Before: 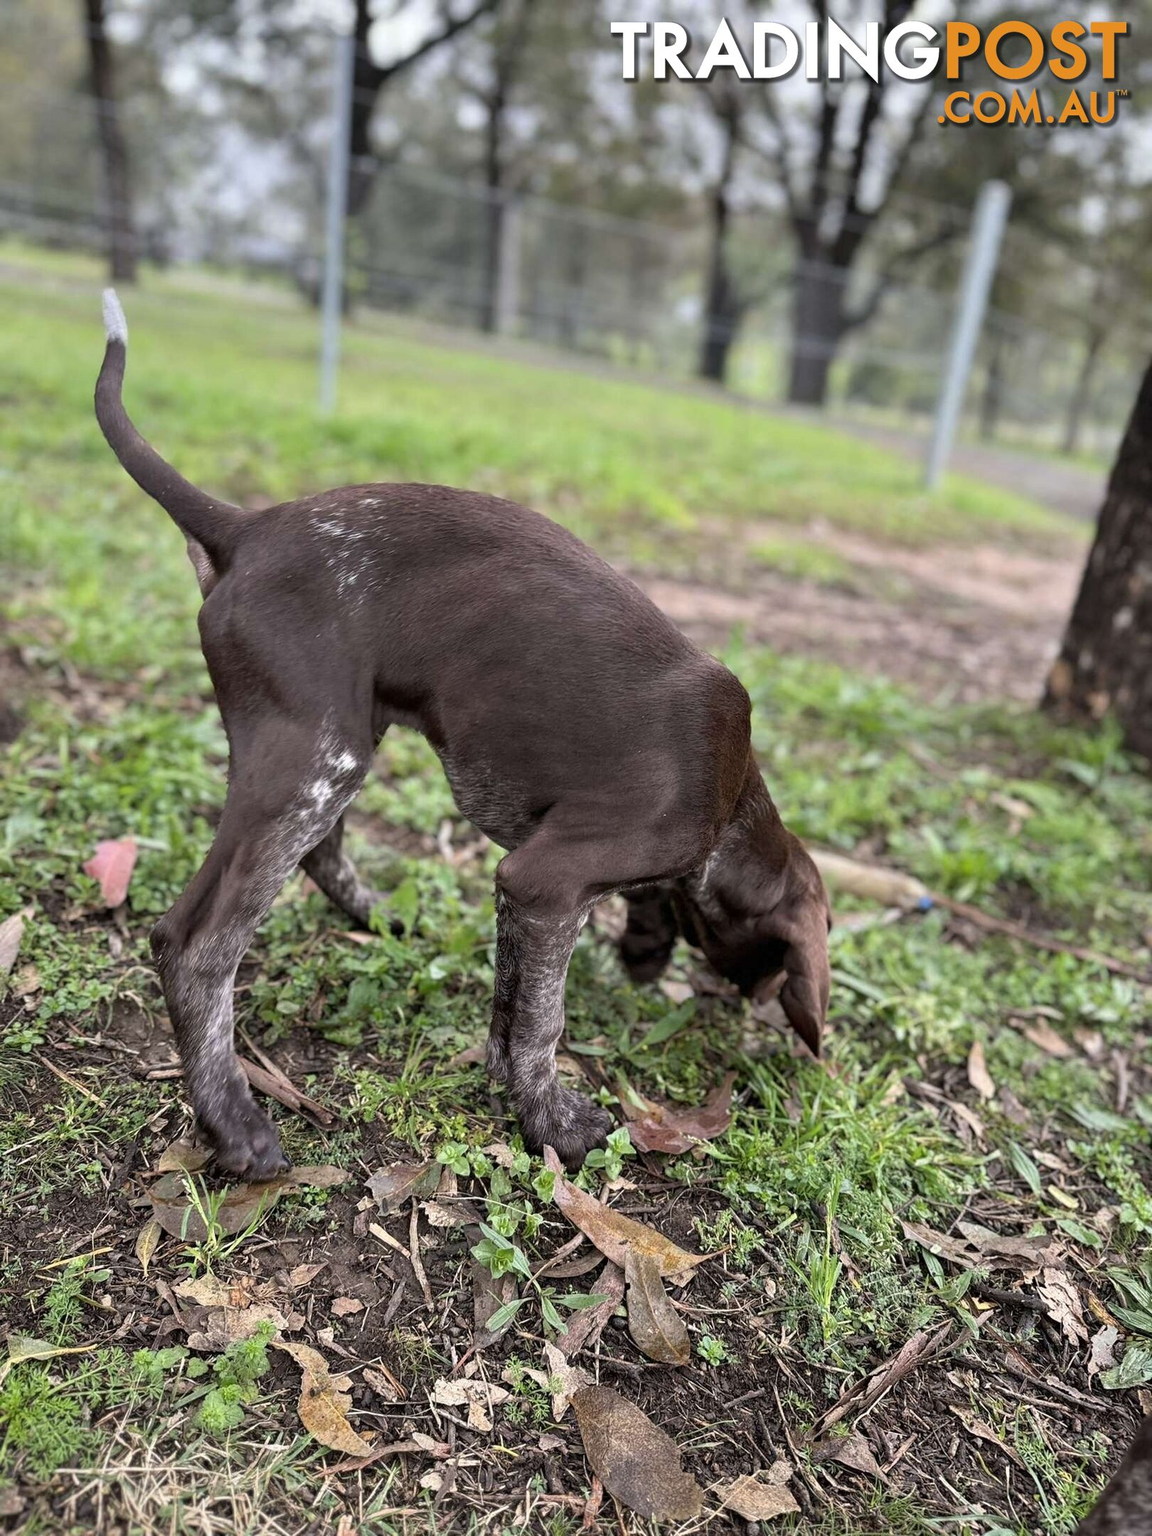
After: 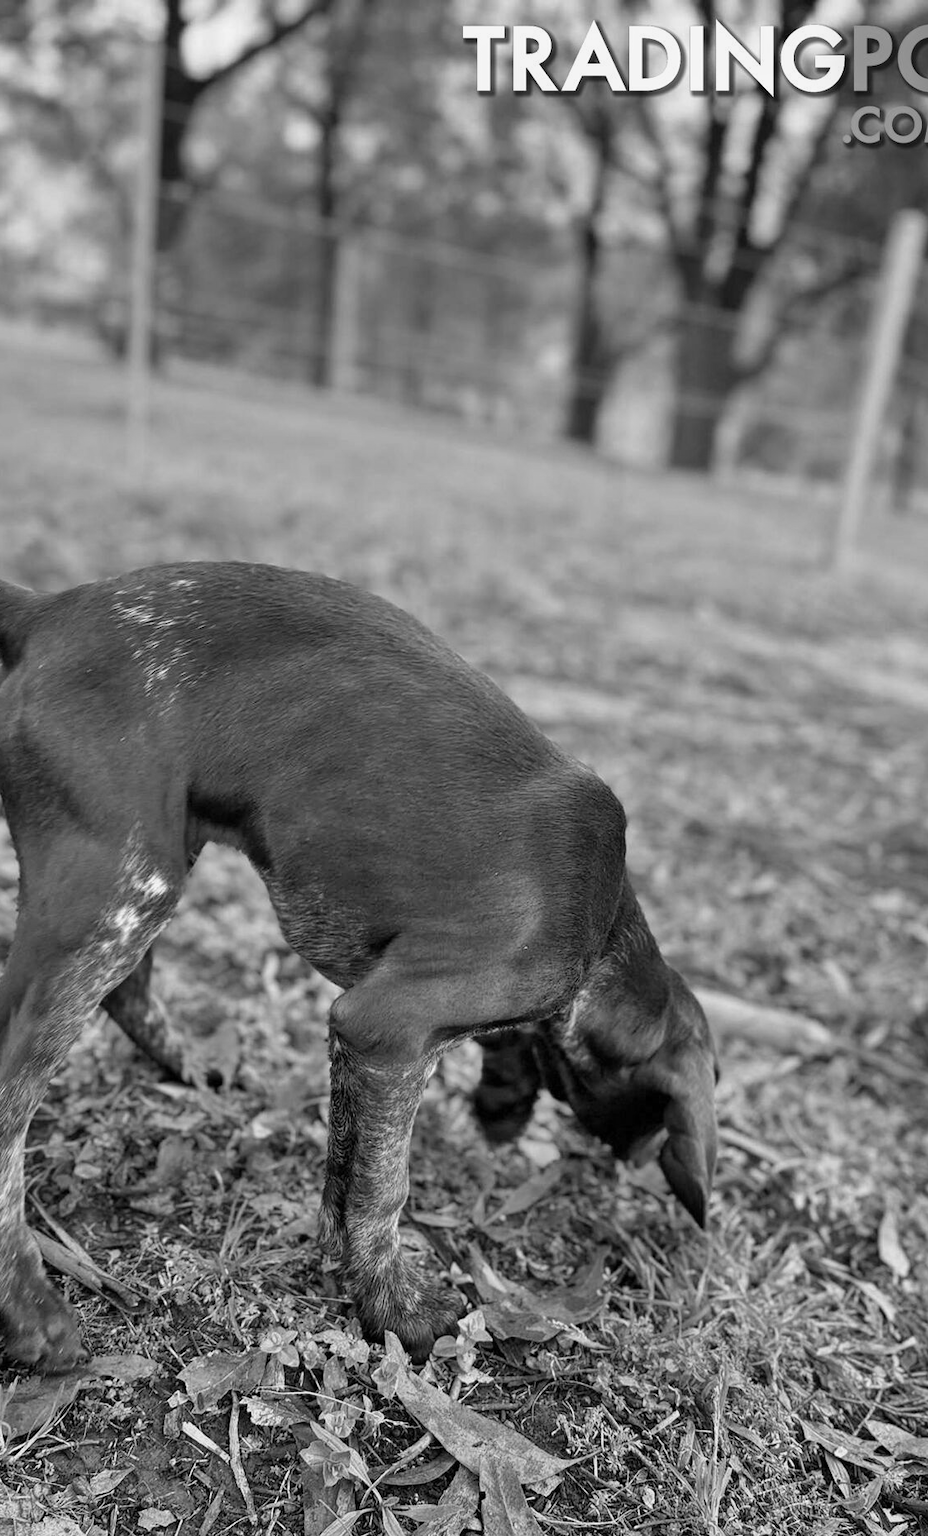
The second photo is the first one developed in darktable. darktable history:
shadows and highlights: shadows 75, highlights -25, soften with gaussian
color correction: highlights a* 17.03, highlights b* 0.205, shadows a* -15.38, shadows b* -14.56, saturation 1.5
monochrome: a 14.95, b -89.96
crop: left 18.479%, right 12.2%, bottom 13.971%
